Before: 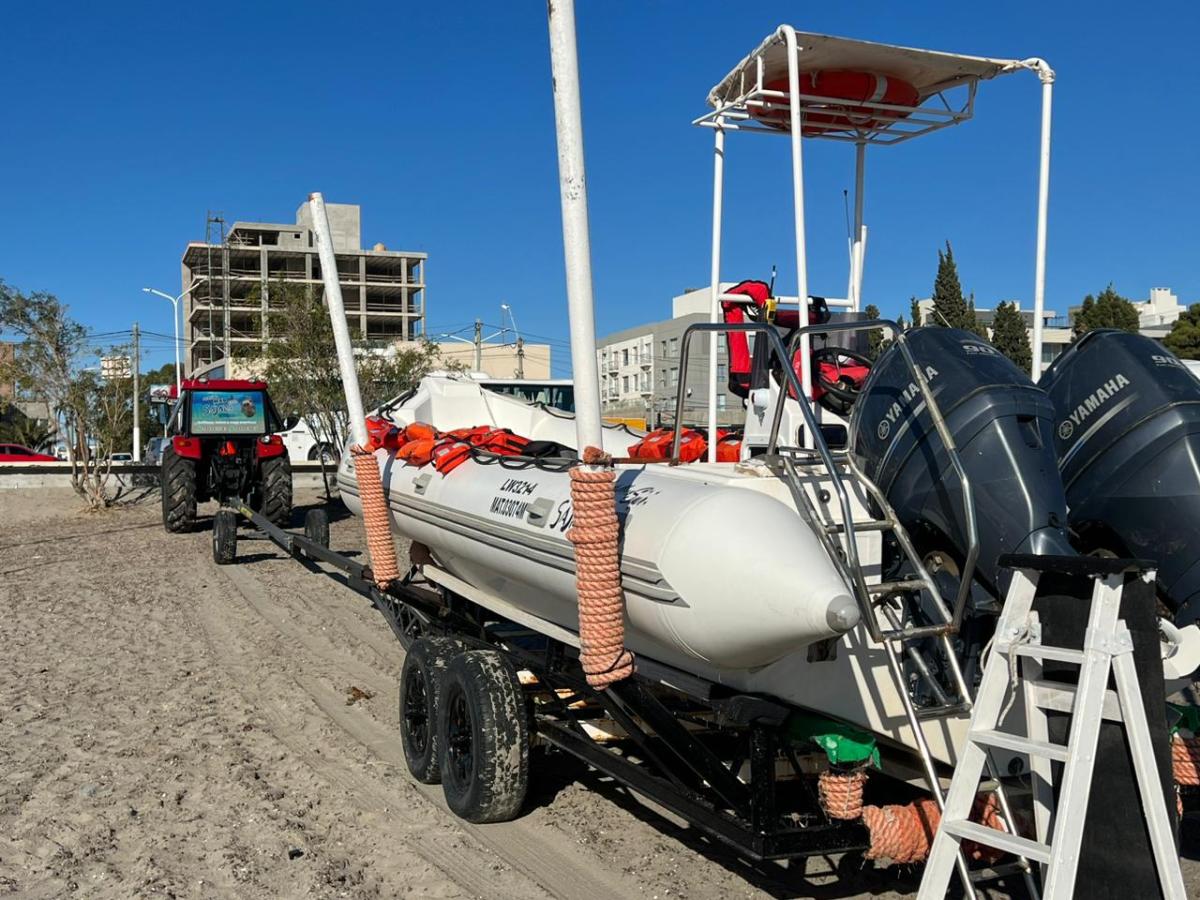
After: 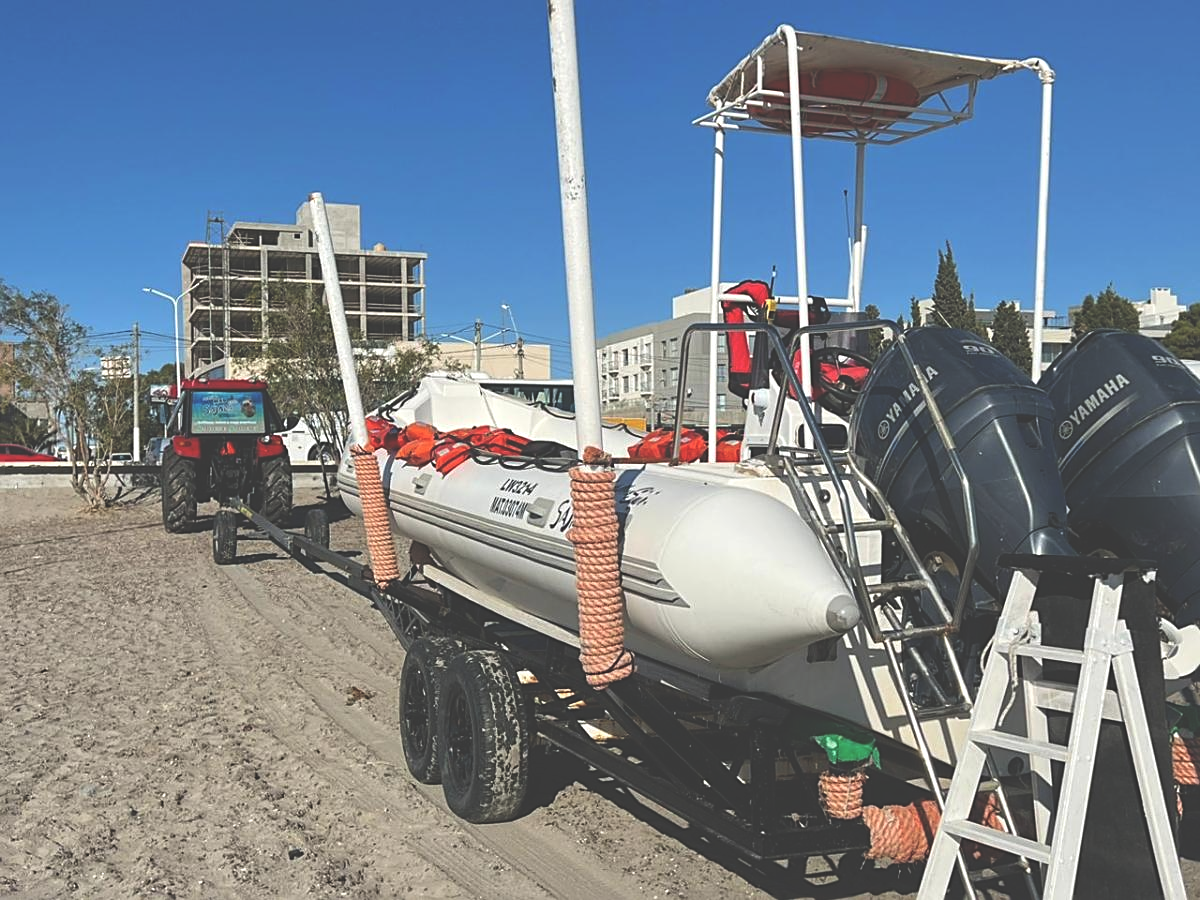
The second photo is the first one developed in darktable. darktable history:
sharpen: on, module defaults
exposure: black level correction -0.041, exposure 0.064 EV, compensate exposure bias true, compensate highlight preservation false
